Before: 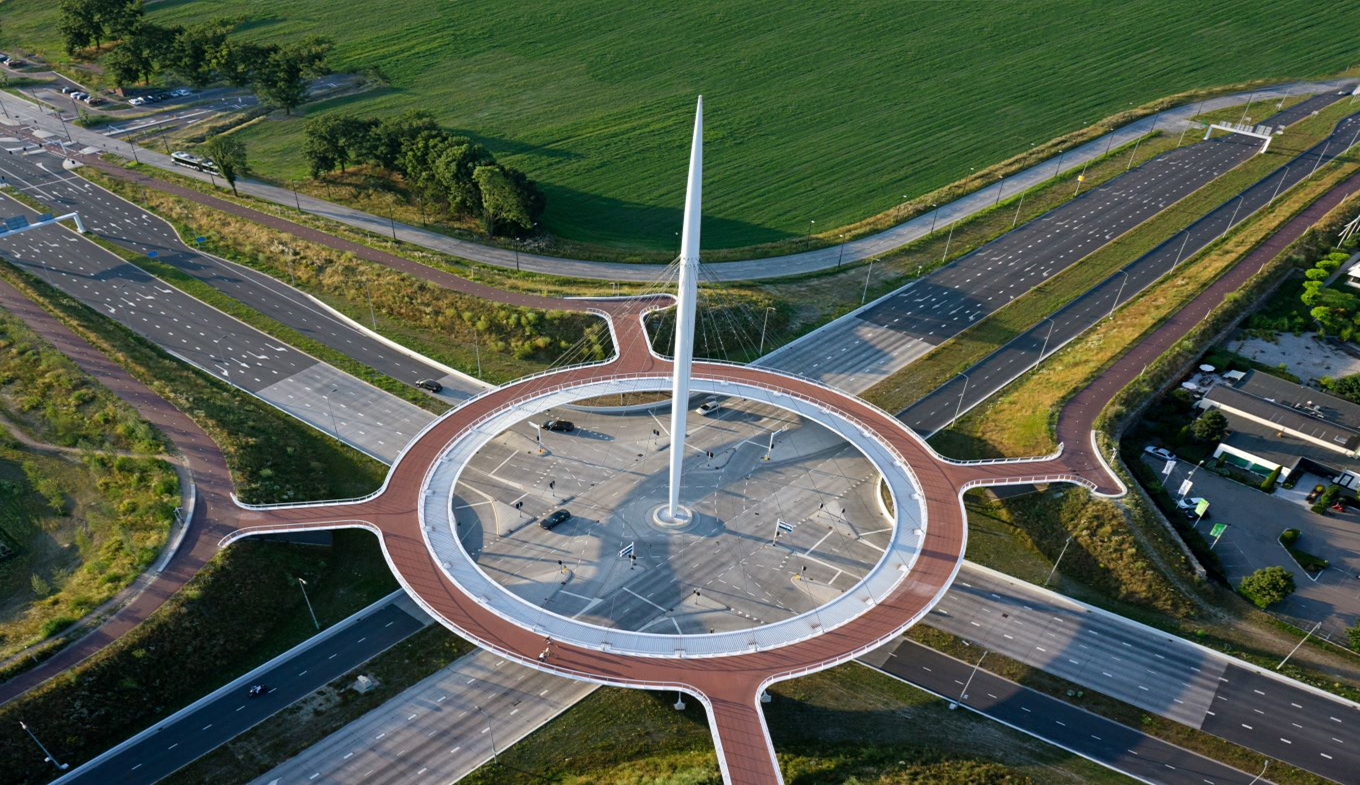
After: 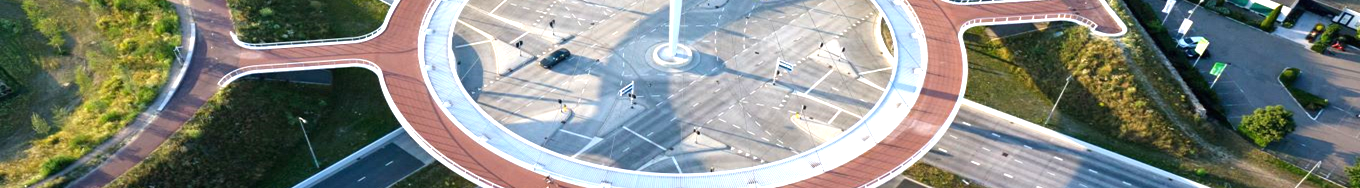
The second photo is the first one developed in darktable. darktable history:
crop and rotate: top 58.774%, bottom 17.265%
exposure: black level correction 0, exposure 1 EV, compensate highlight preservation false
